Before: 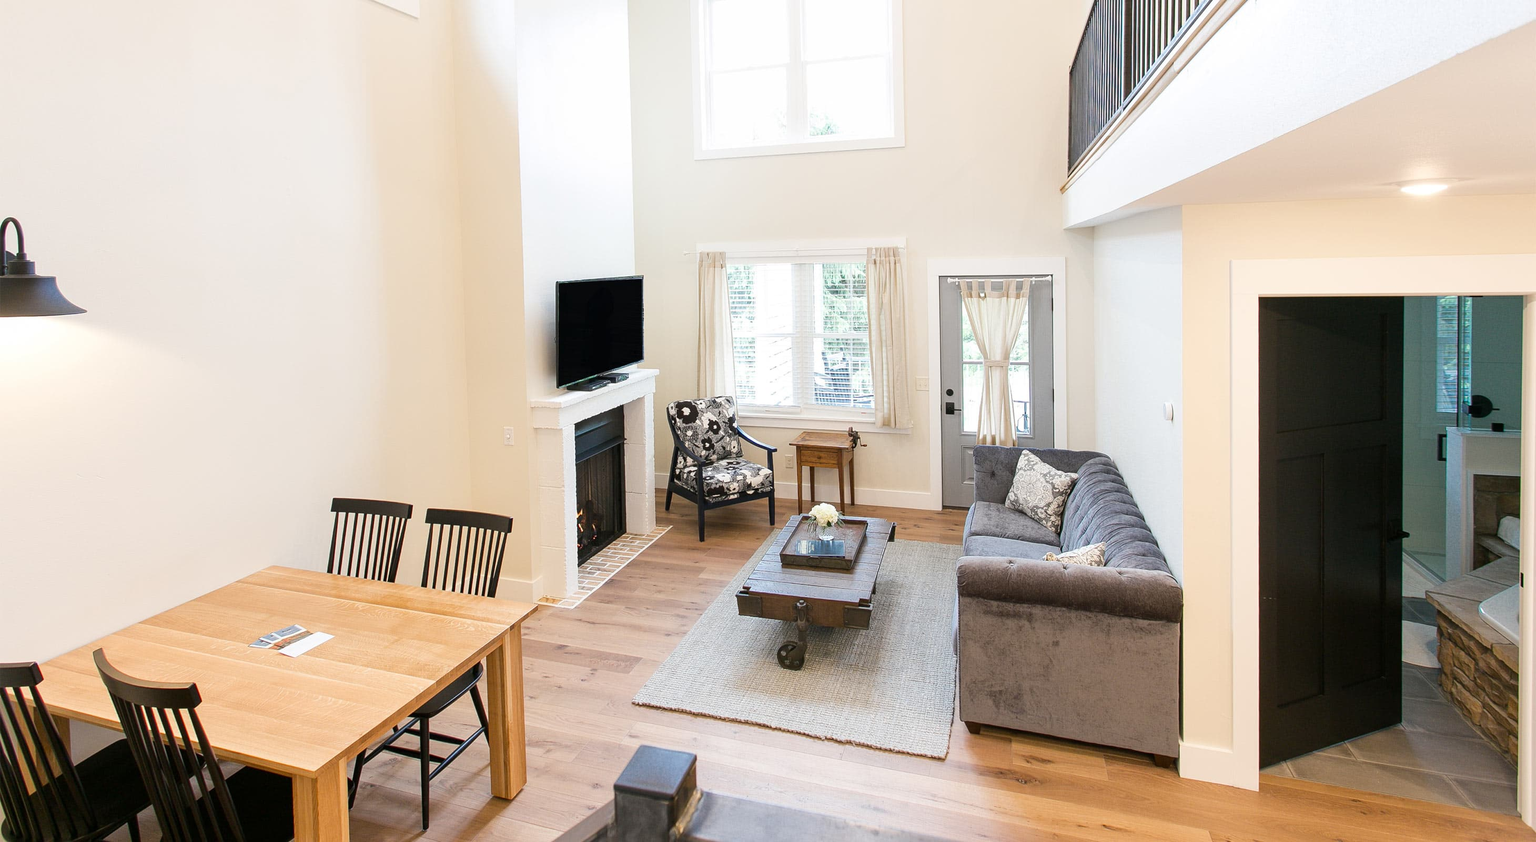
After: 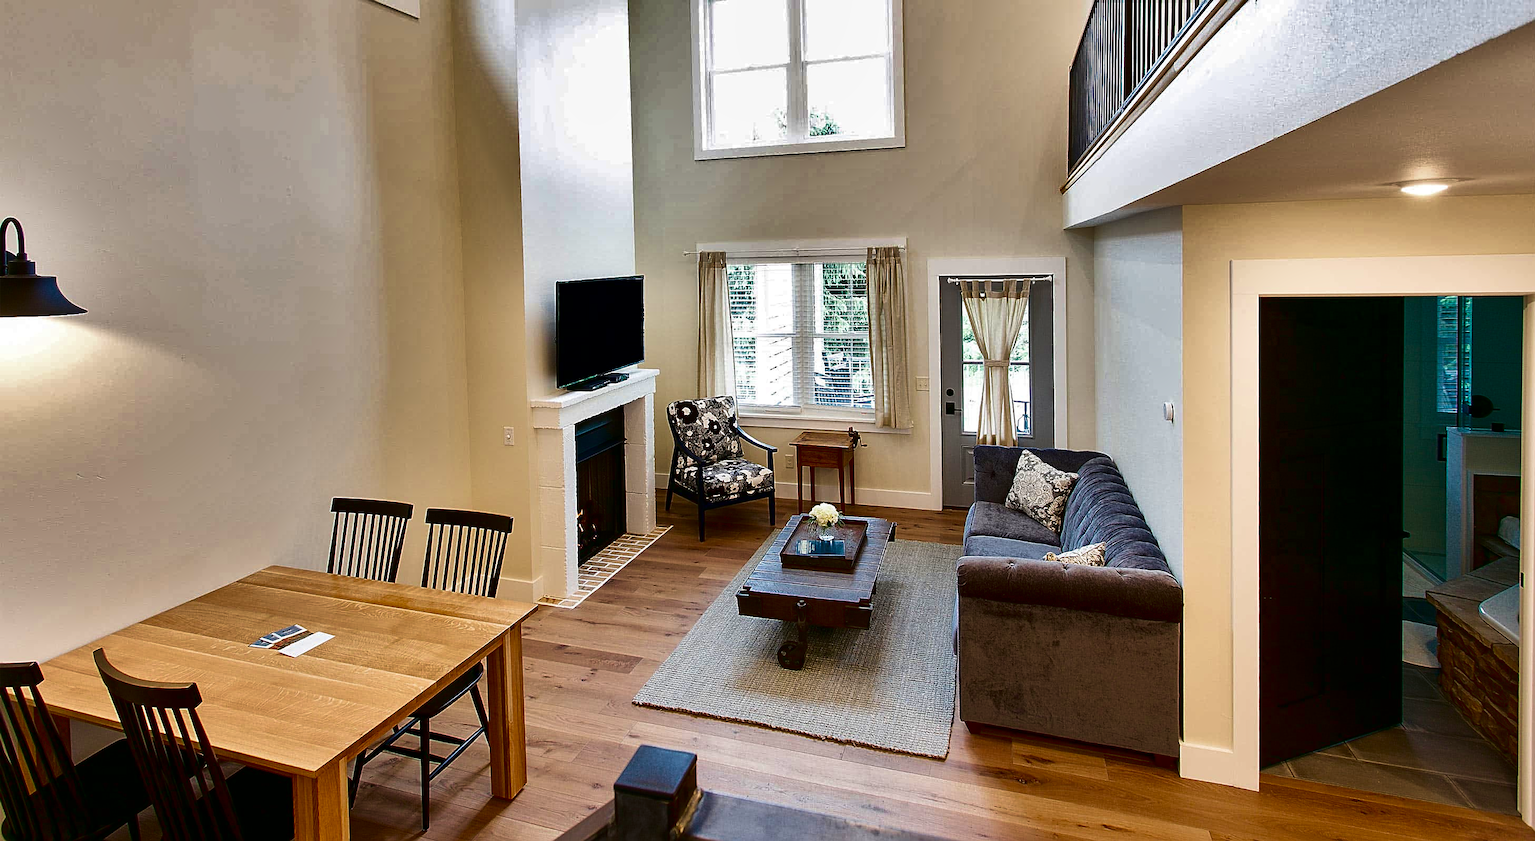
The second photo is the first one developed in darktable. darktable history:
sharpen: on, module defaults
shadows and highlights: shadows 24.5, highlights -78.15, soften with gaussian
velvia: strength 45%
contrast brightness saturation: contrast 0.09, brightness -0.59, saturation 0.17
